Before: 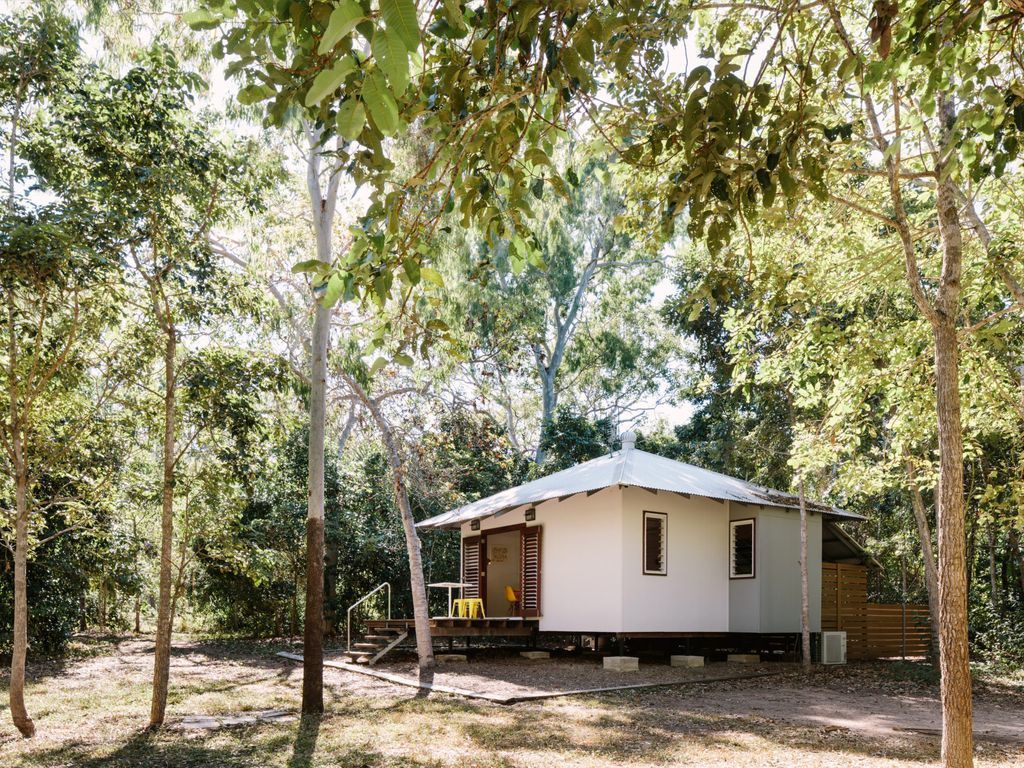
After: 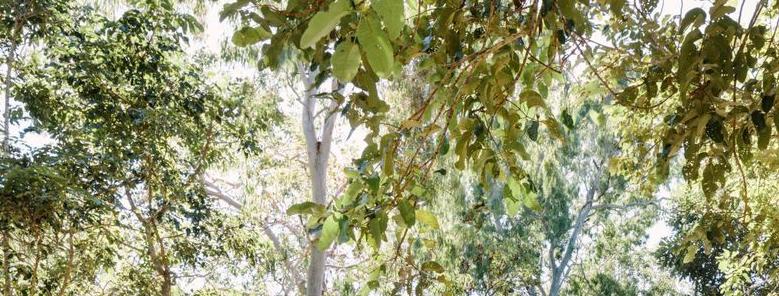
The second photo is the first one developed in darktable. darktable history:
crop: left 0.569%, top 7.628%, right 23.35%, bottom 53.756%
